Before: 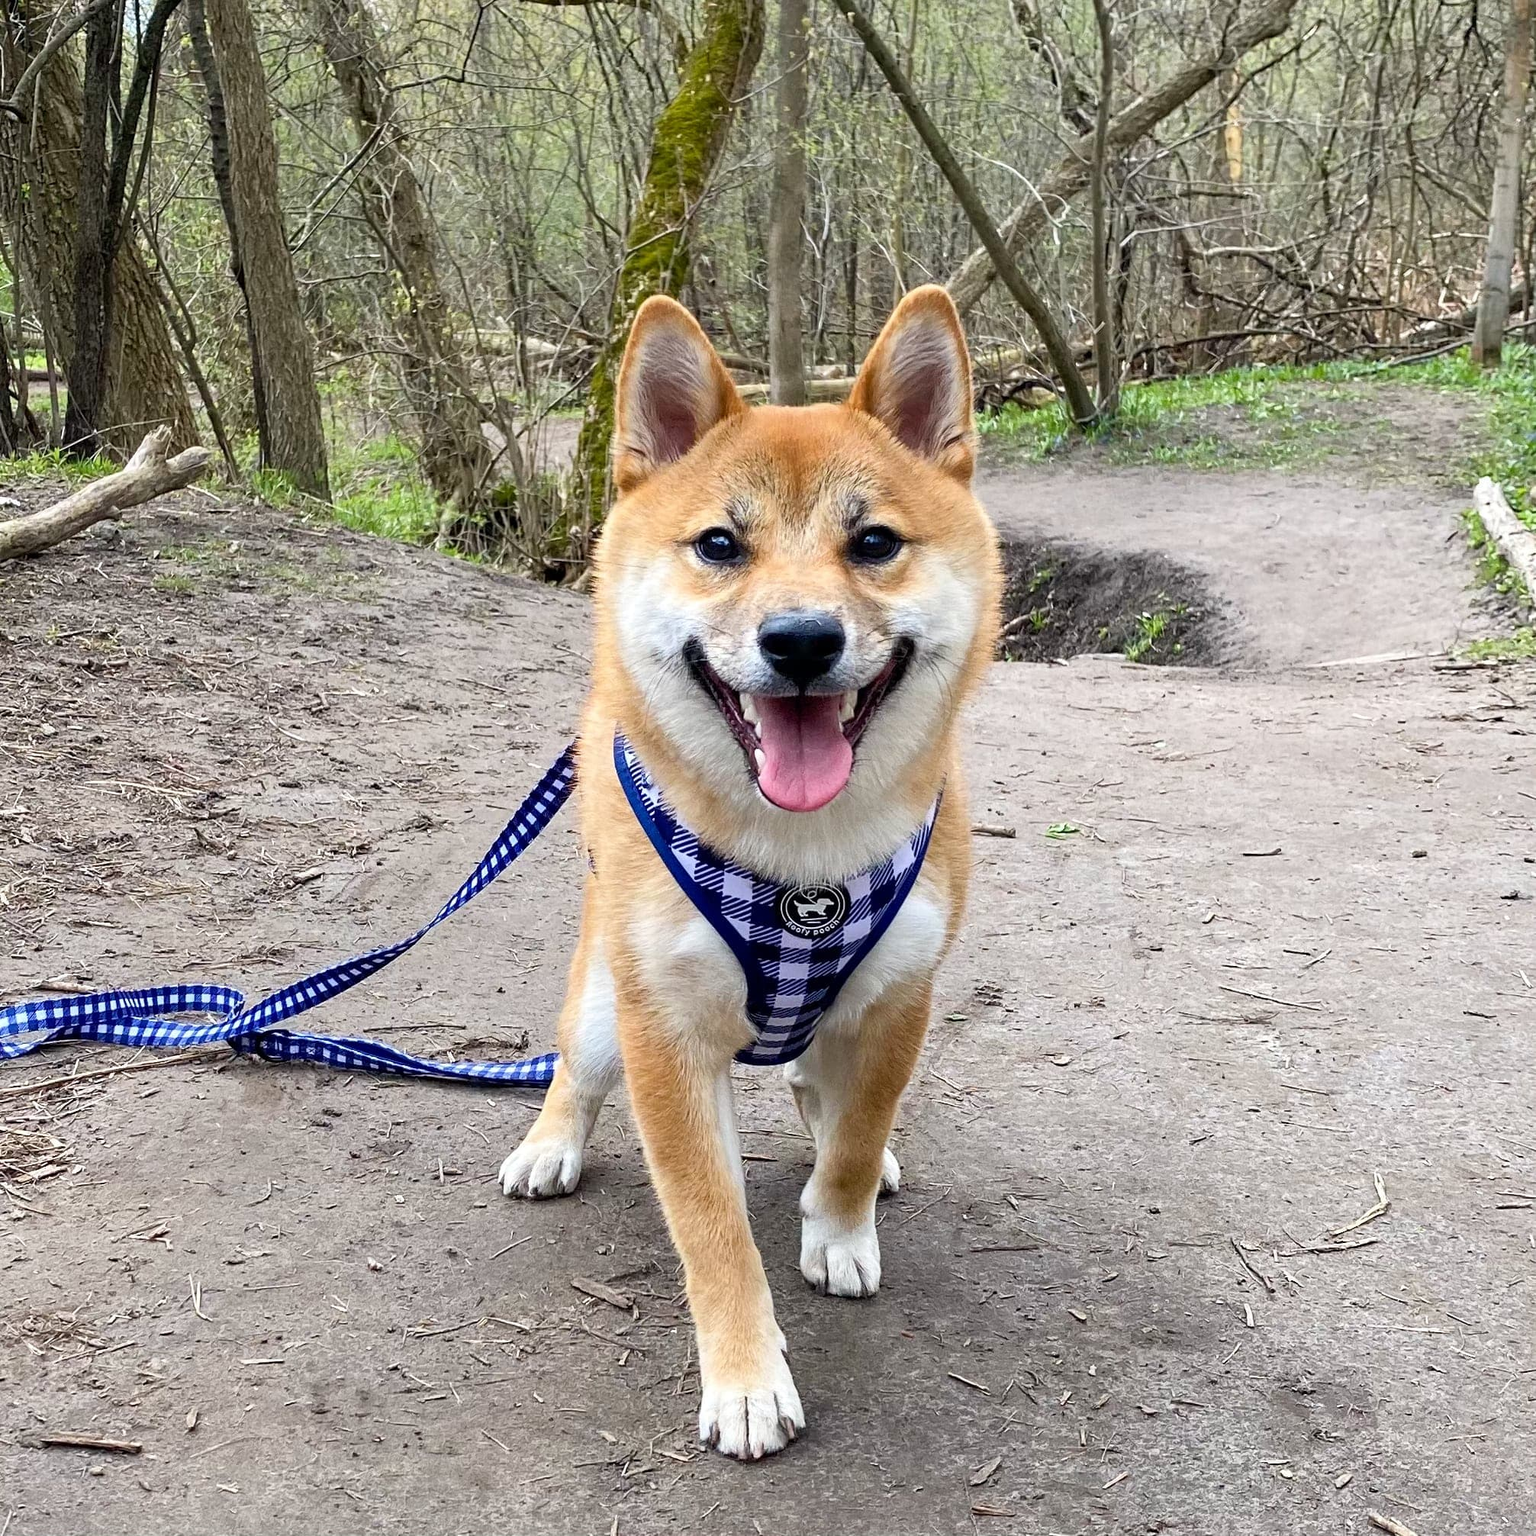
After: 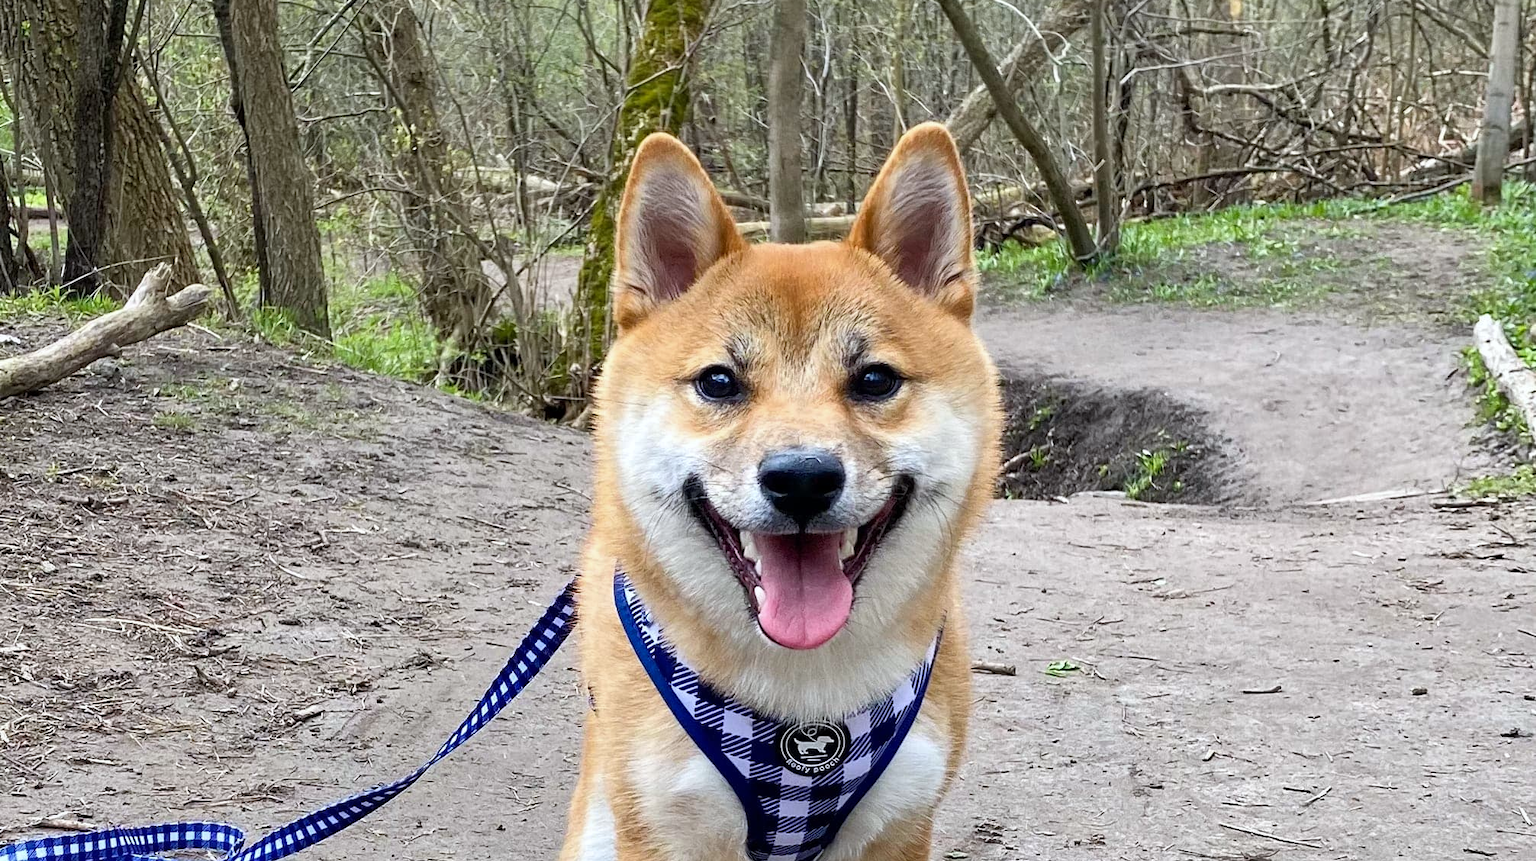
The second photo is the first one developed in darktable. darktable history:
white balance: red 0.982, blue 1.018
crop and rotate: top 10.605%, bottom 33.274%
shadows and highlights: shadows 49, highlights -41, soften with gaussian
